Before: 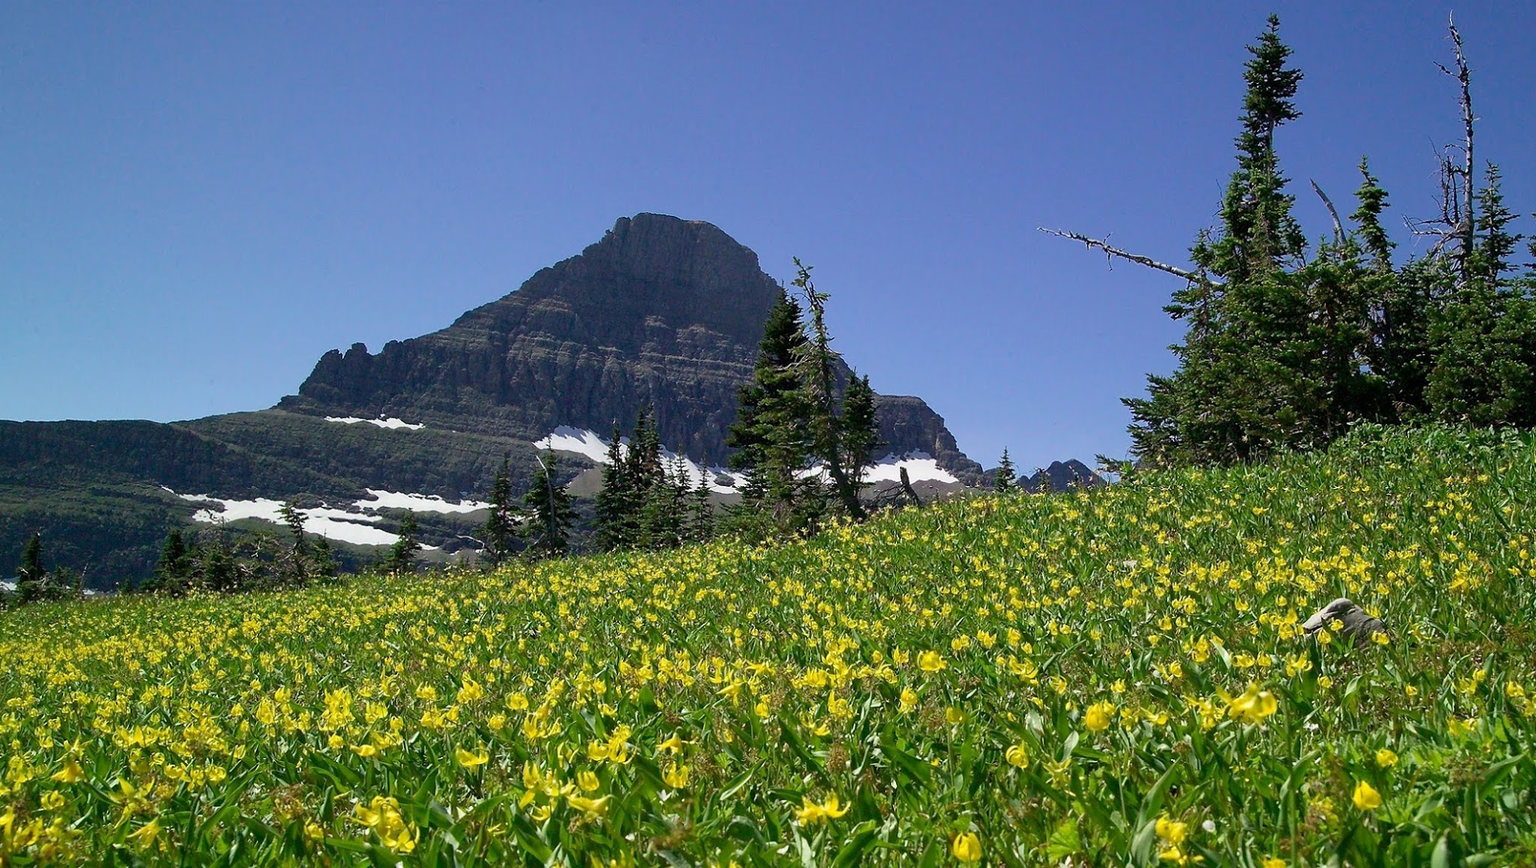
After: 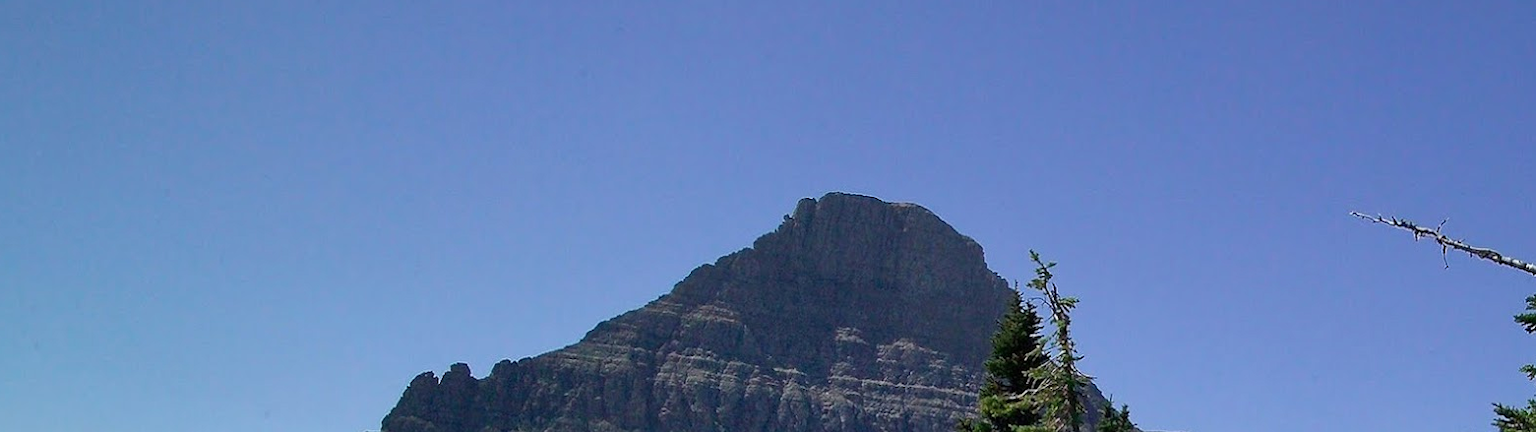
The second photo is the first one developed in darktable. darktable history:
crop: left 0.579%, top 7.627%, right 23.167%, bottom 54.275%
shadows and highlights: shadows 37.27, highlights -28.18, soften with gaussian
